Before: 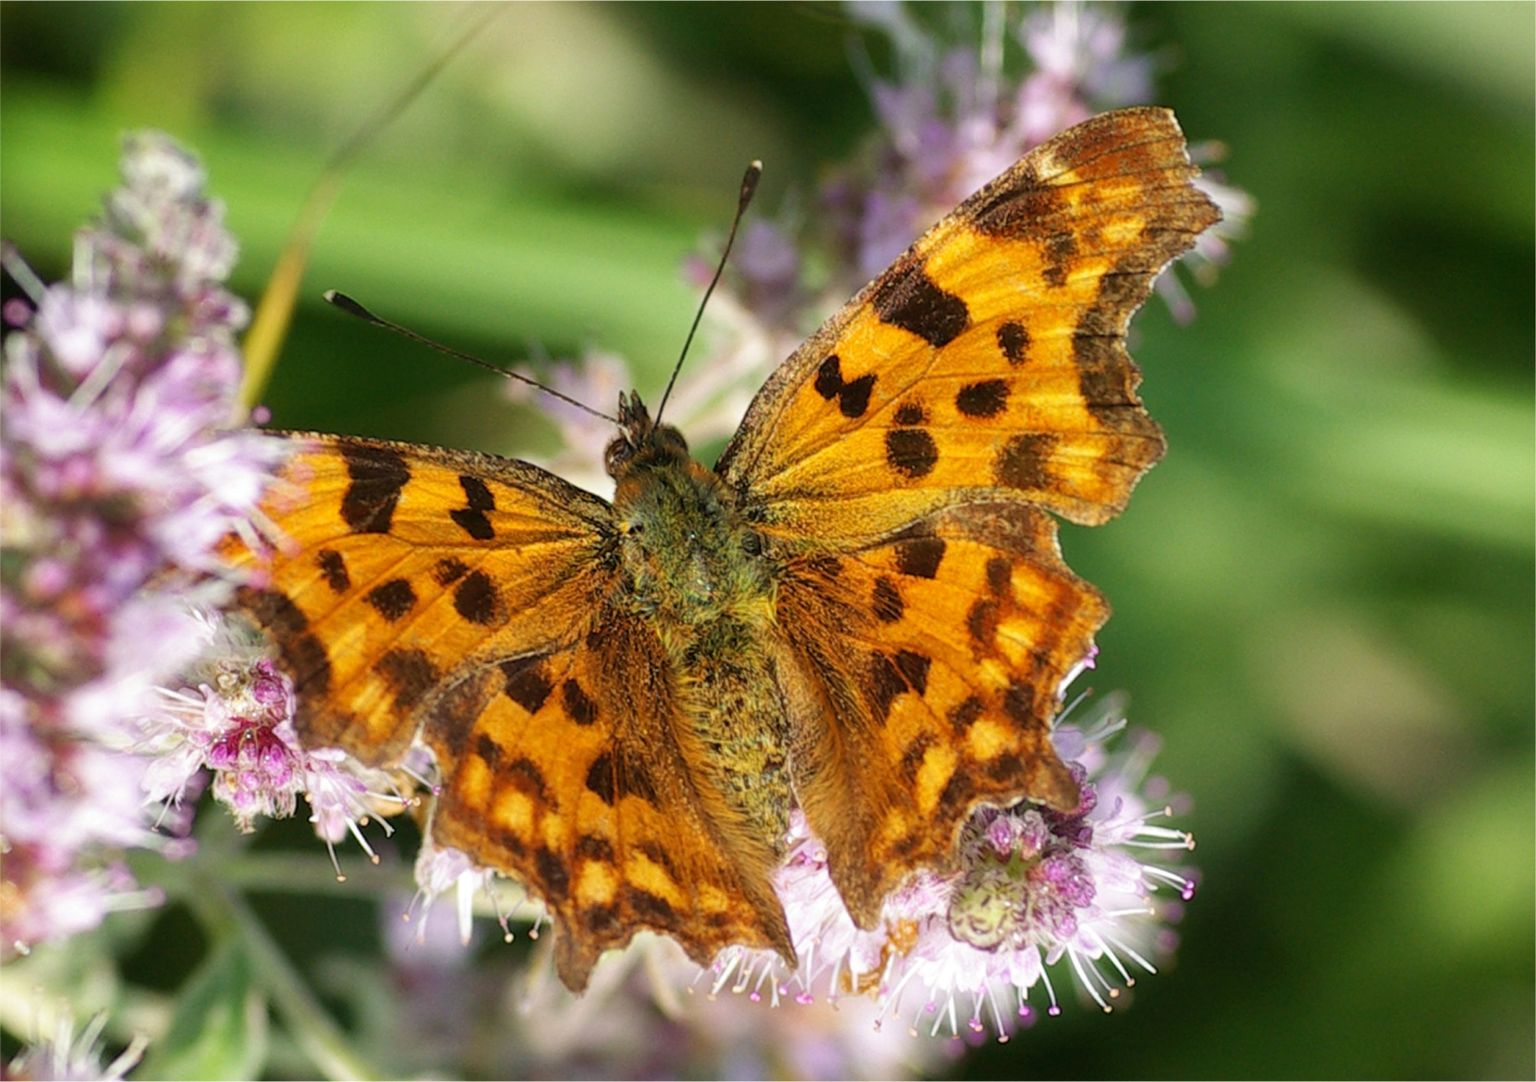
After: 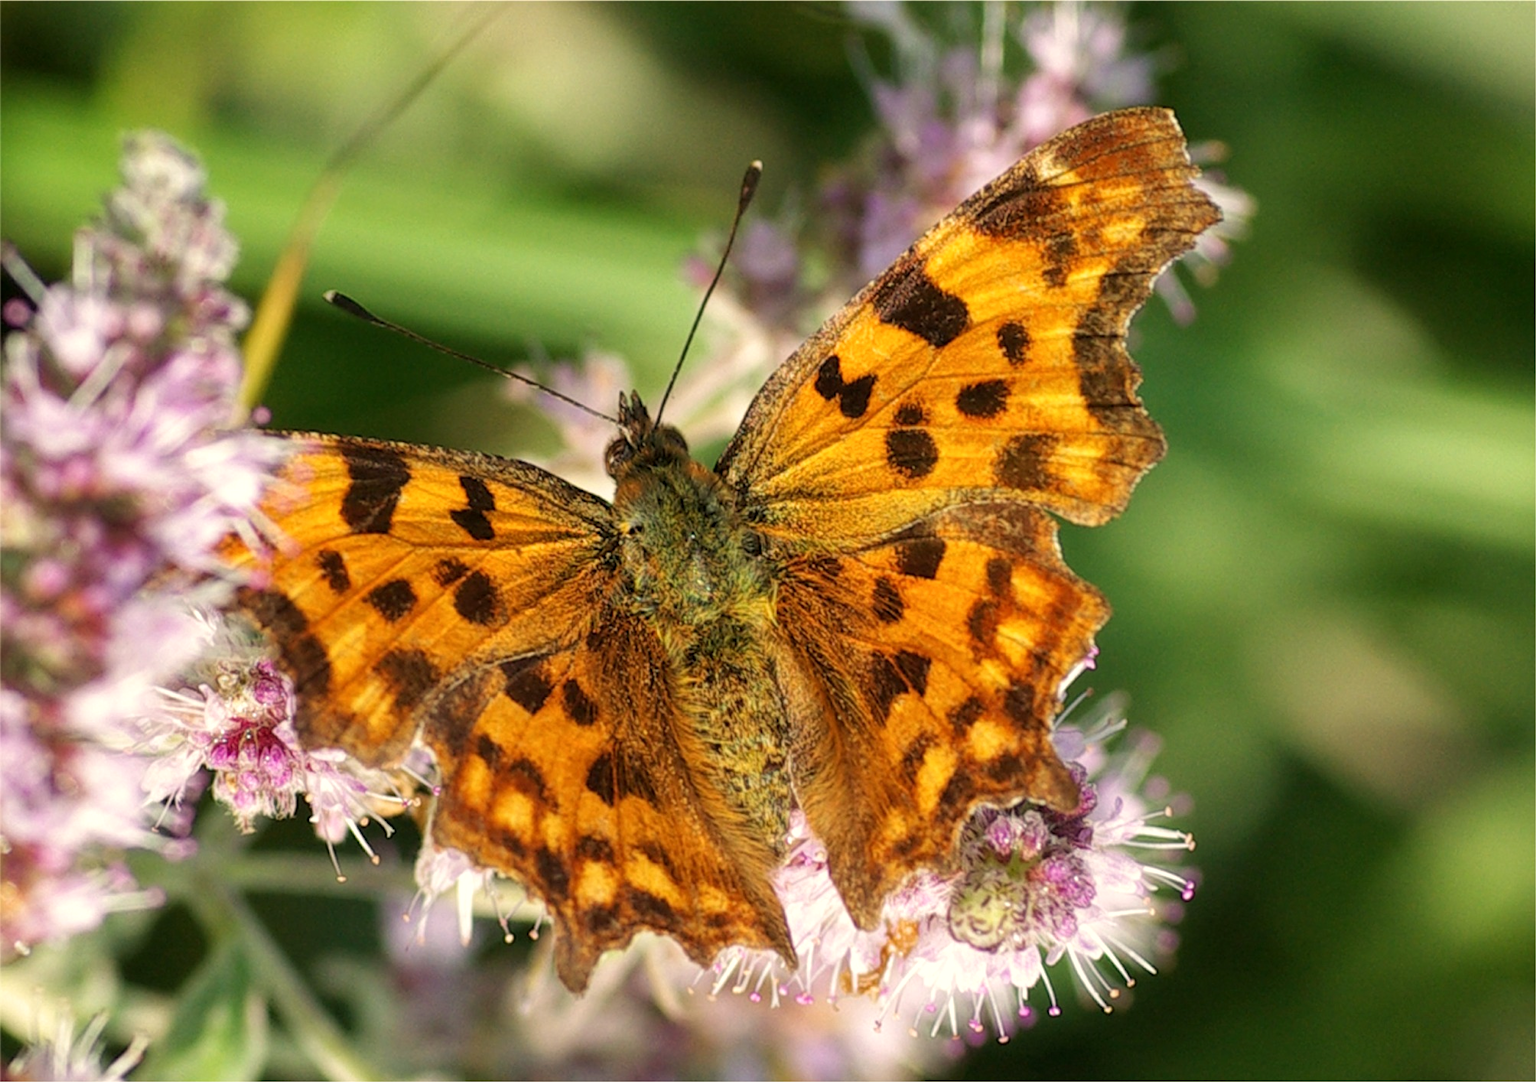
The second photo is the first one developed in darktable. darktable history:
local contrast: highlights 100%, shadows 100%, detail 120%, midtone range 0.2
white balance: red 1.045, blue 0.932
